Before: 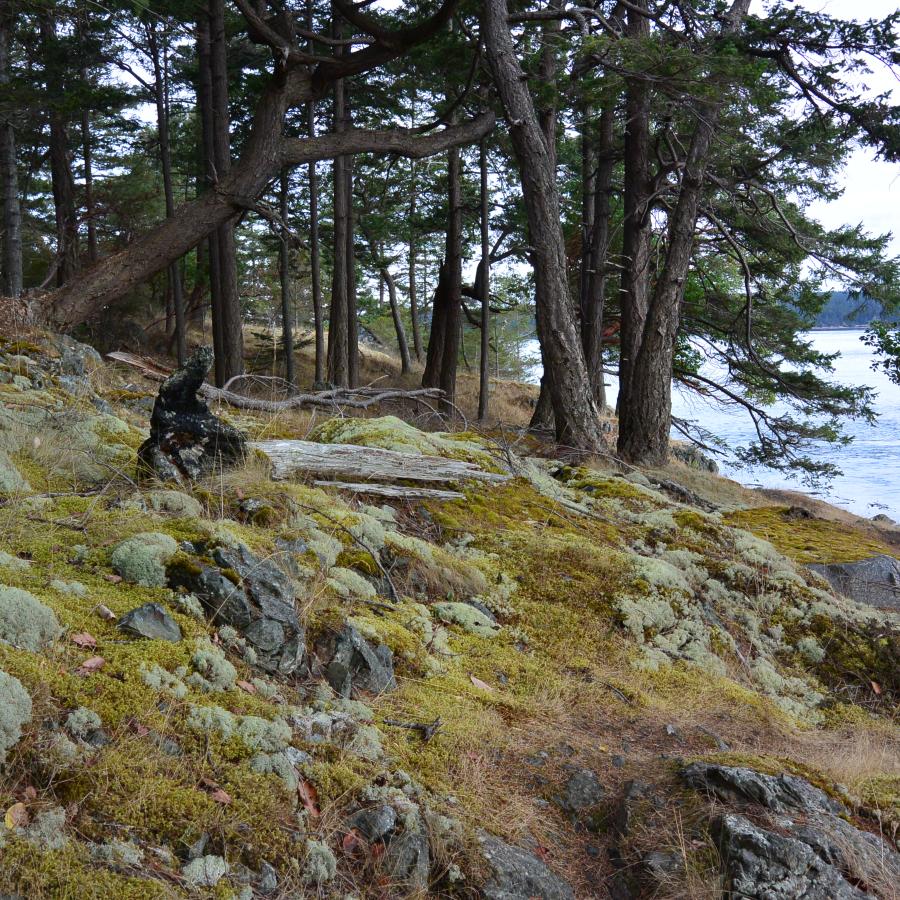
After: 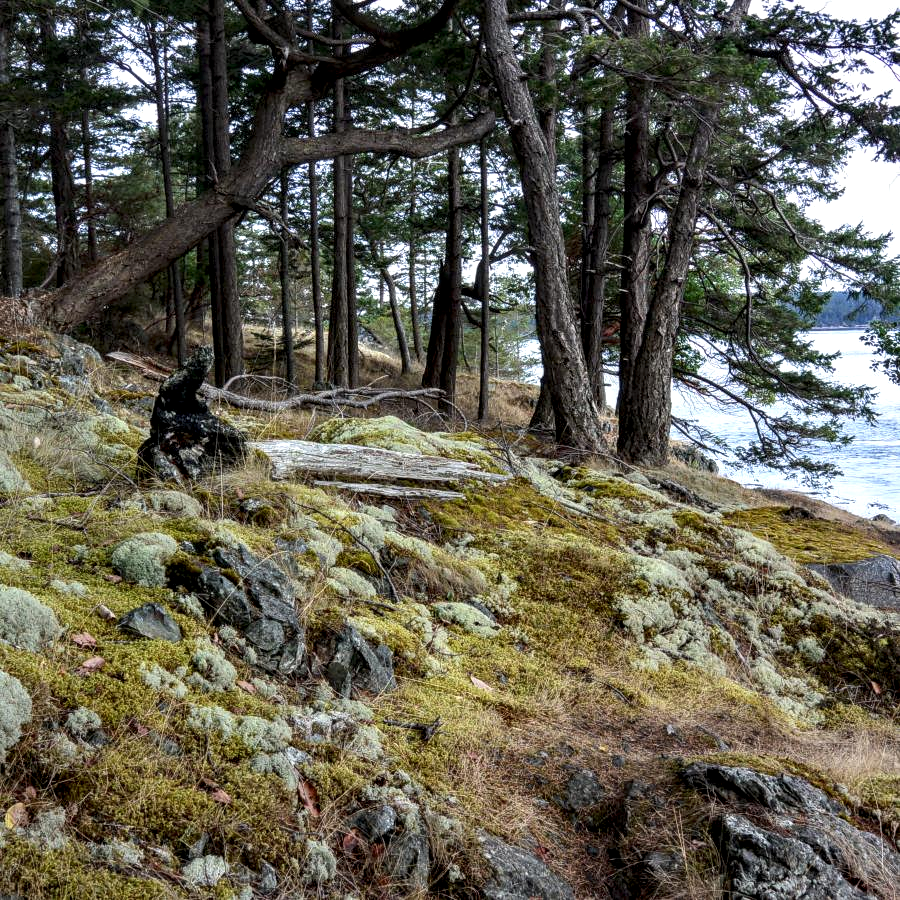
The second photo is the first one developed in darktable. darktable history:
local contrast: highlights 79%, shadows 56%, detail 174%, midtone range 0.435
